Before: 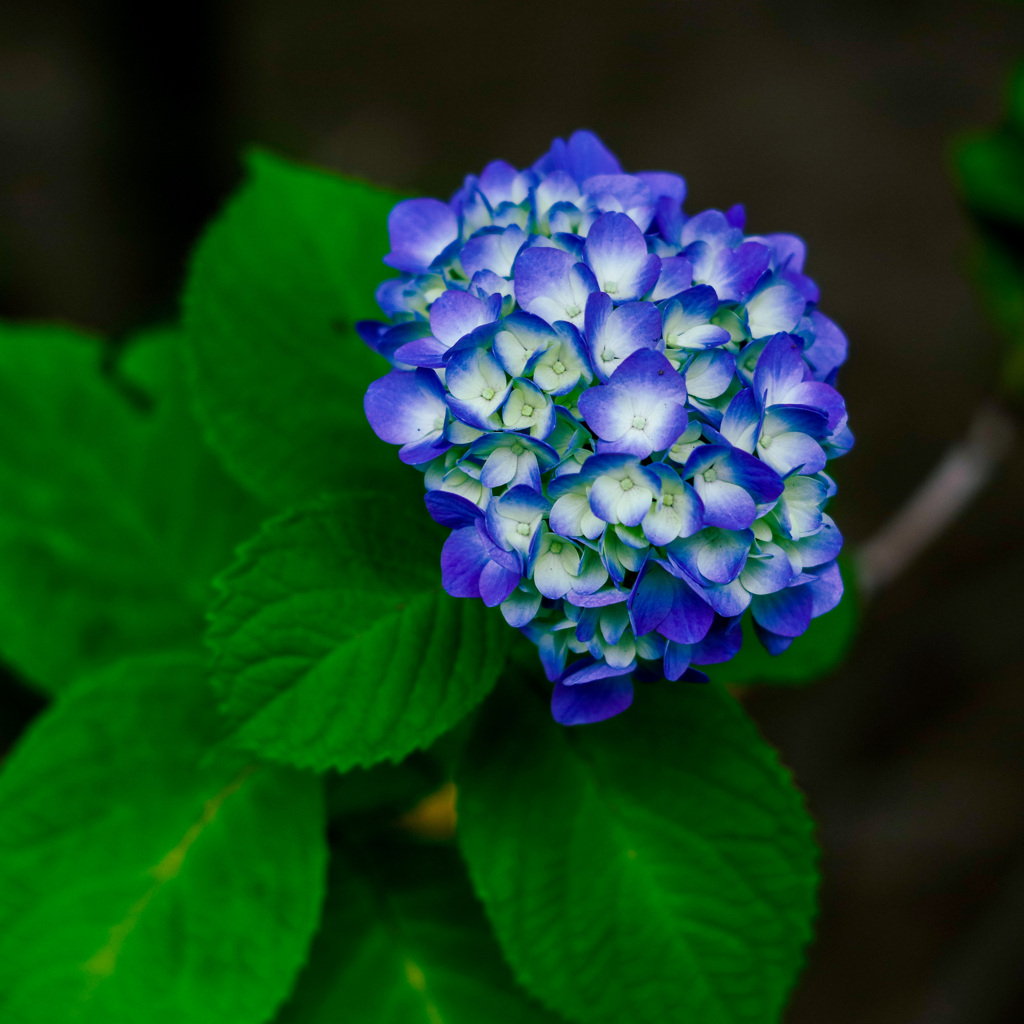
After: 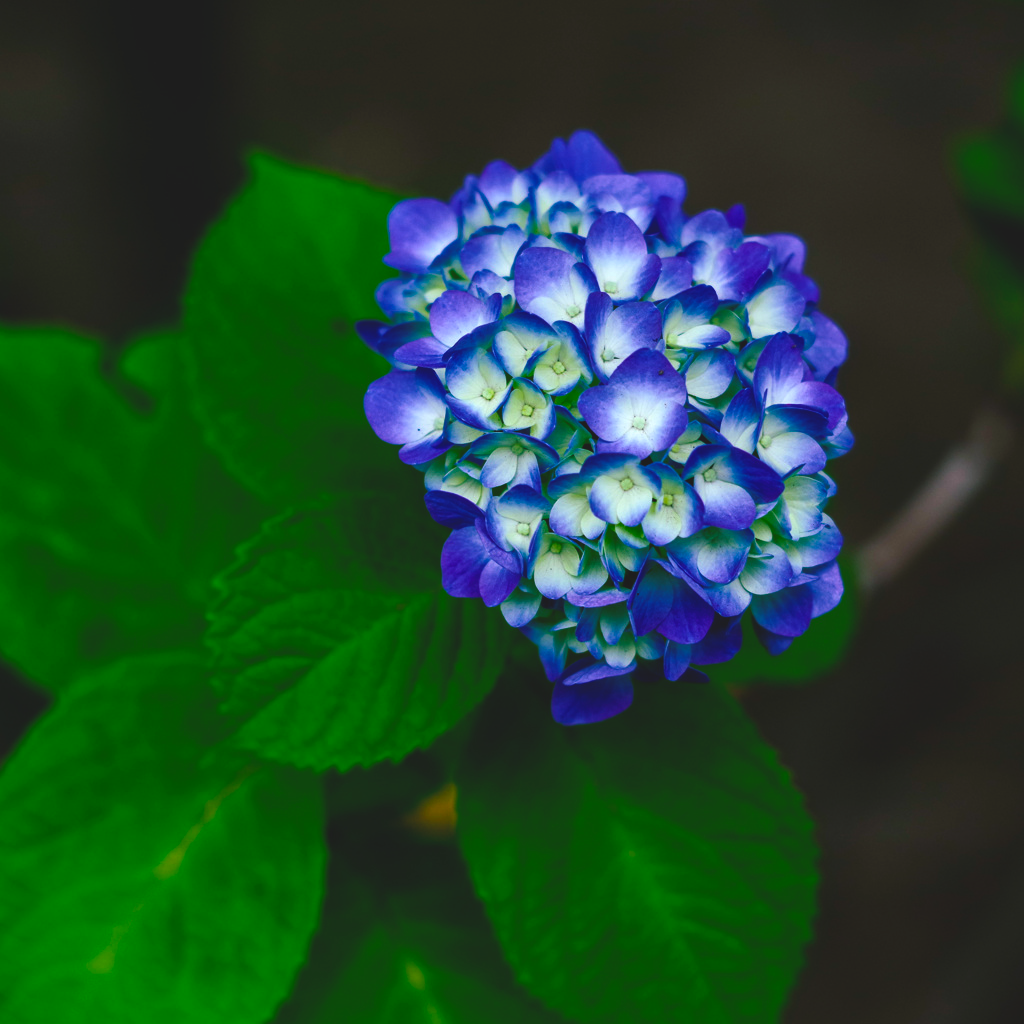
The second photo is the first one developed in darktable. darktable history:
color balance rgb: global offset › luminance 1.508%, linear chroma grading › shadows -6.488%, linear chroma grading › highlights -7.216%, linear chroma grading › global chroma -10.037%, linear chroma grading › mid-tones -7.776%, perceptual saturation grading › global saturation 75.691%, perceptual saturation grading › shadows -31.162%, perceptual brilliance grading › highlights 5.398%, perceptual brilliance grading › shadows -9.484%, global vibrance 20%
